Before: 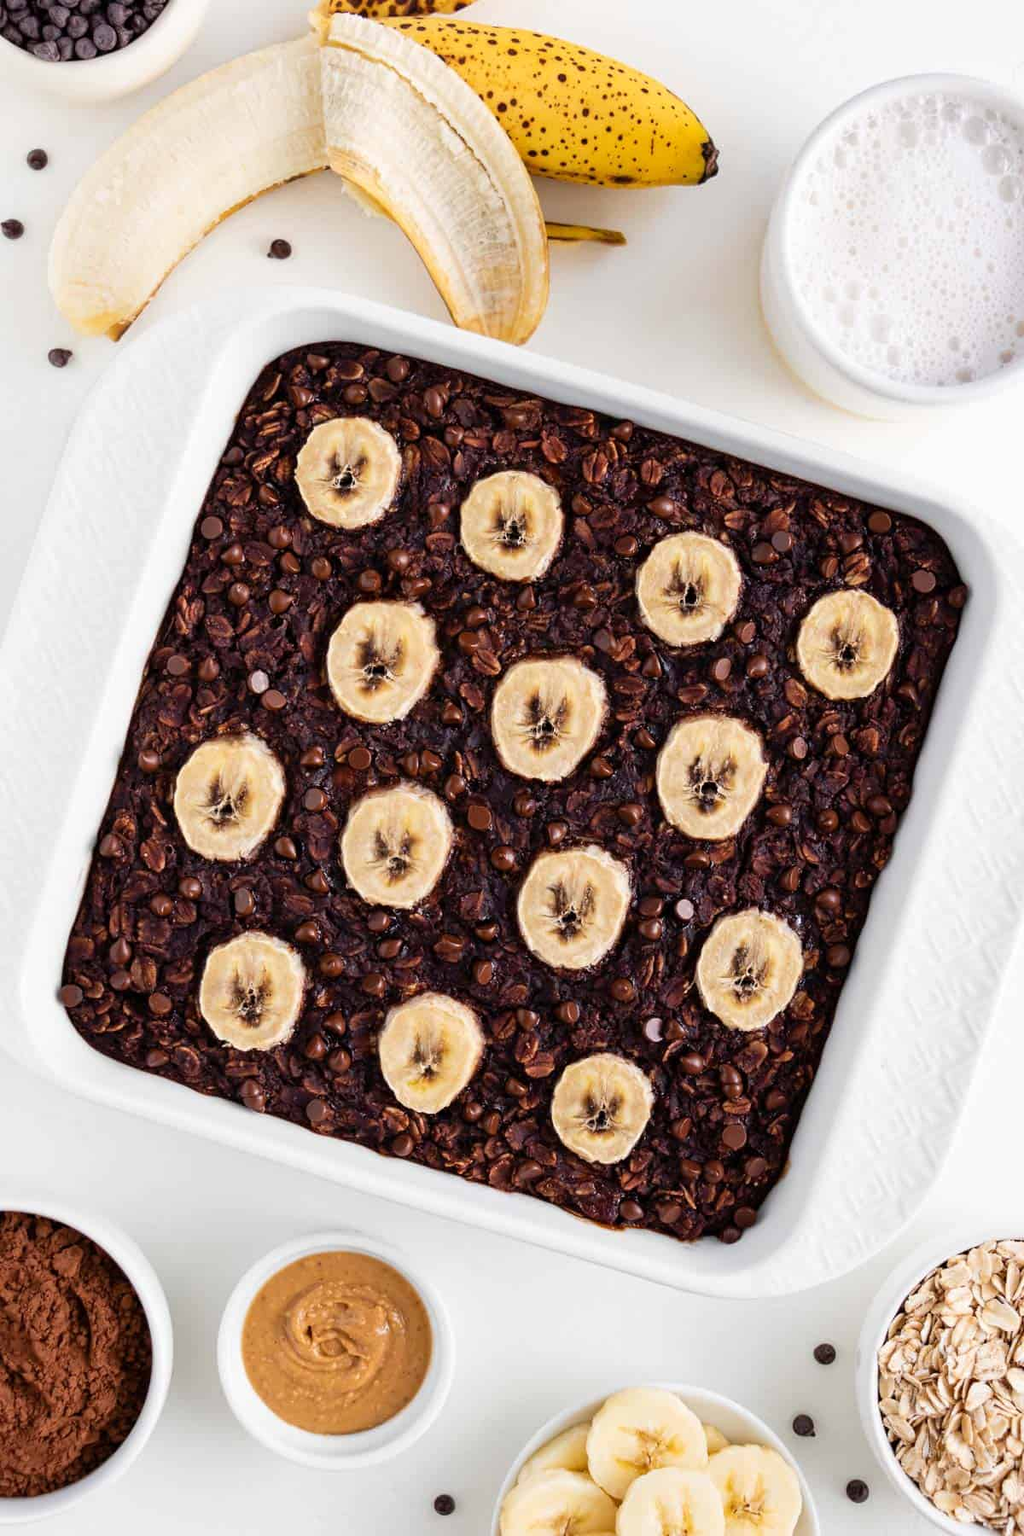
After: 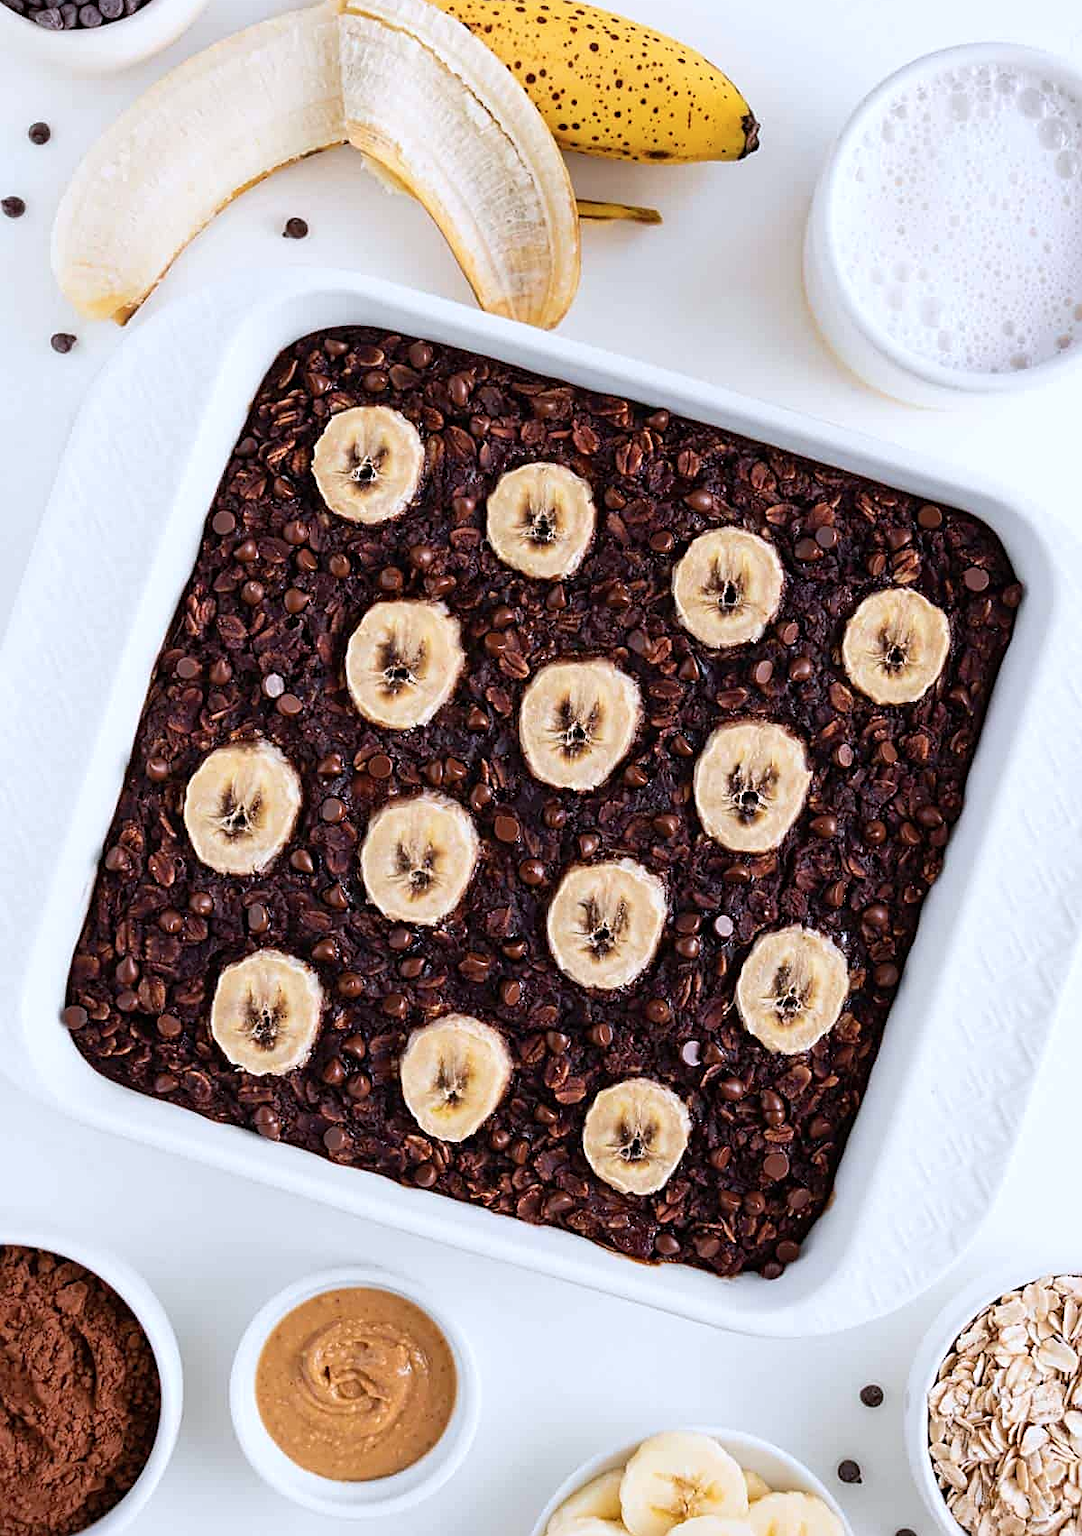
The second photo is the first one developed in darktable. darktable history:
color correction: highlights a* -0.765, highlights b* -9.29
crop and rotate: top 2.202%, bottom 3.14%
sharpen: on, module defaults
